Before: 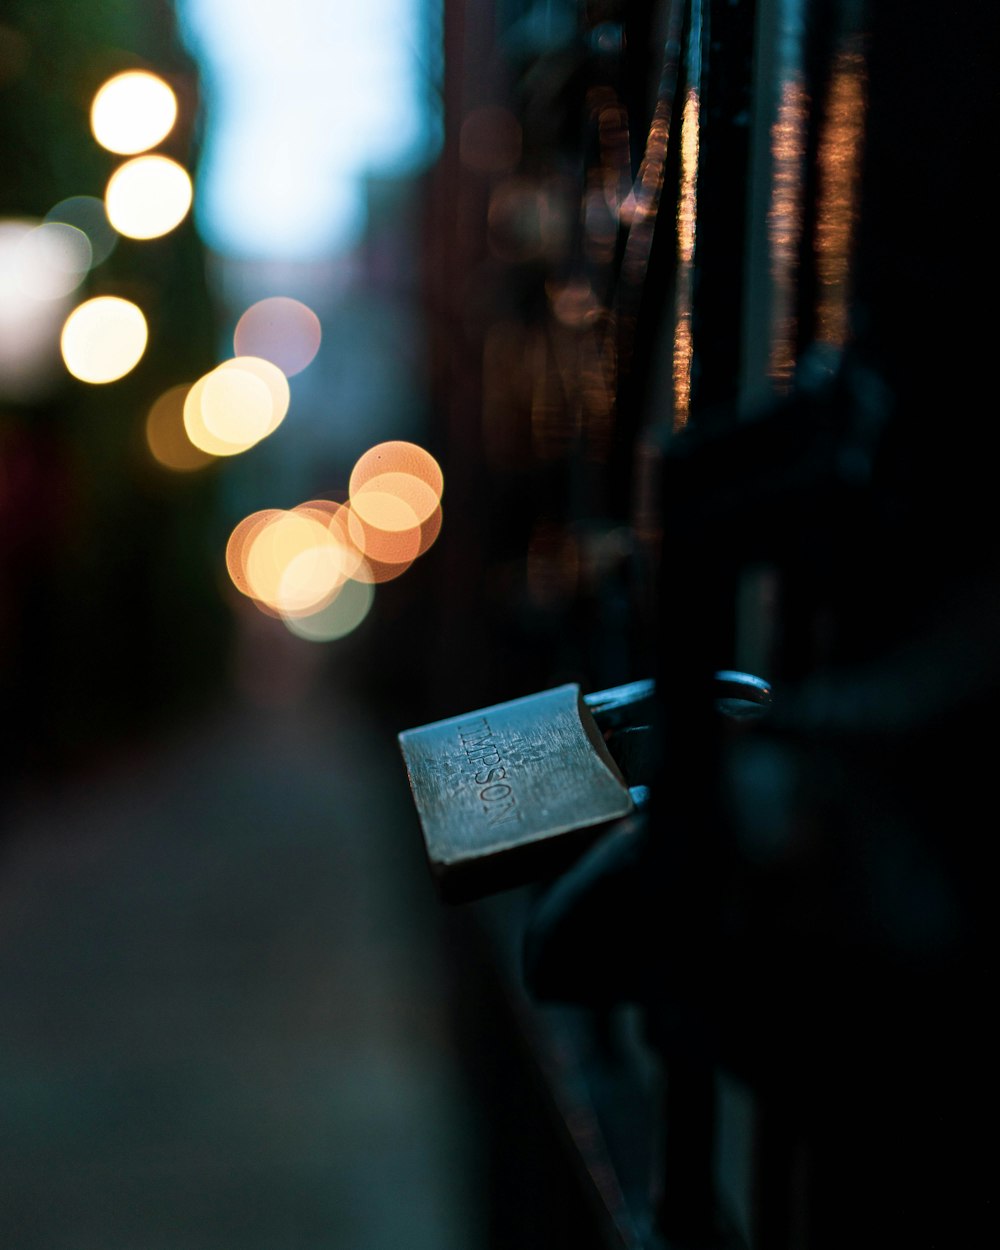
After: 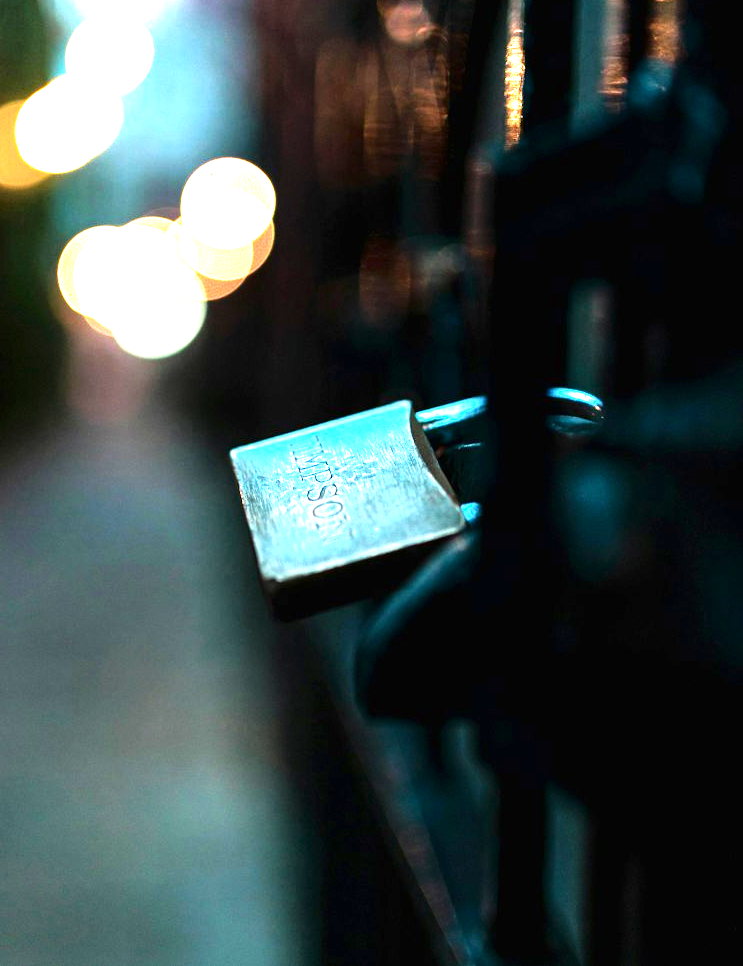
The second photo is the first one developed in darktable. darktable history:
shadows and highlights: shadows -28.85, highlights 29.63
crop: left 16.84%, top 22.669%, right 8.854%
tone equalizer: -8 EV -0.405 EV, -7 EV -0.427 EV, -6 EV -0.346 EV, -5 EV -0.262 EV, -3 EV 0.243 EV, -2 EV 0.346 EV, -1 EV 0.407 EV, +0 EV 0.431 EV
levels: levels [0, 0.43, 0.859]
exposure: black level correction 0, exposure 1.739 EV, compensate highlight preservation false
